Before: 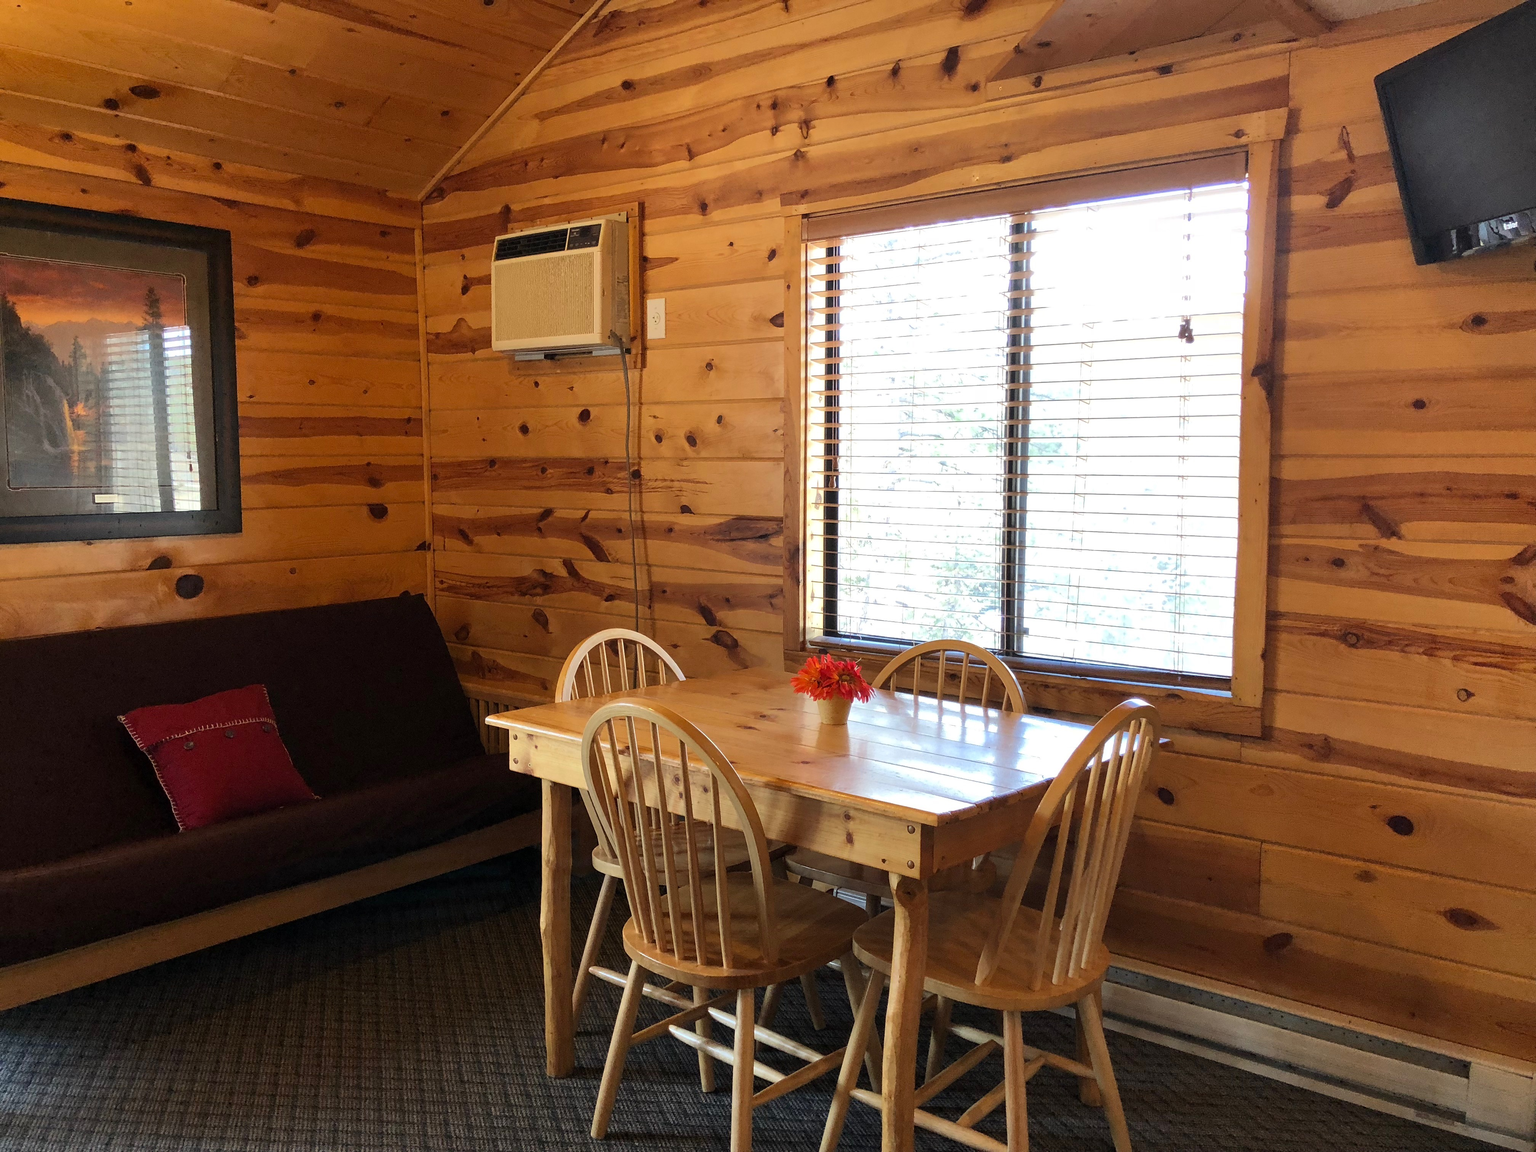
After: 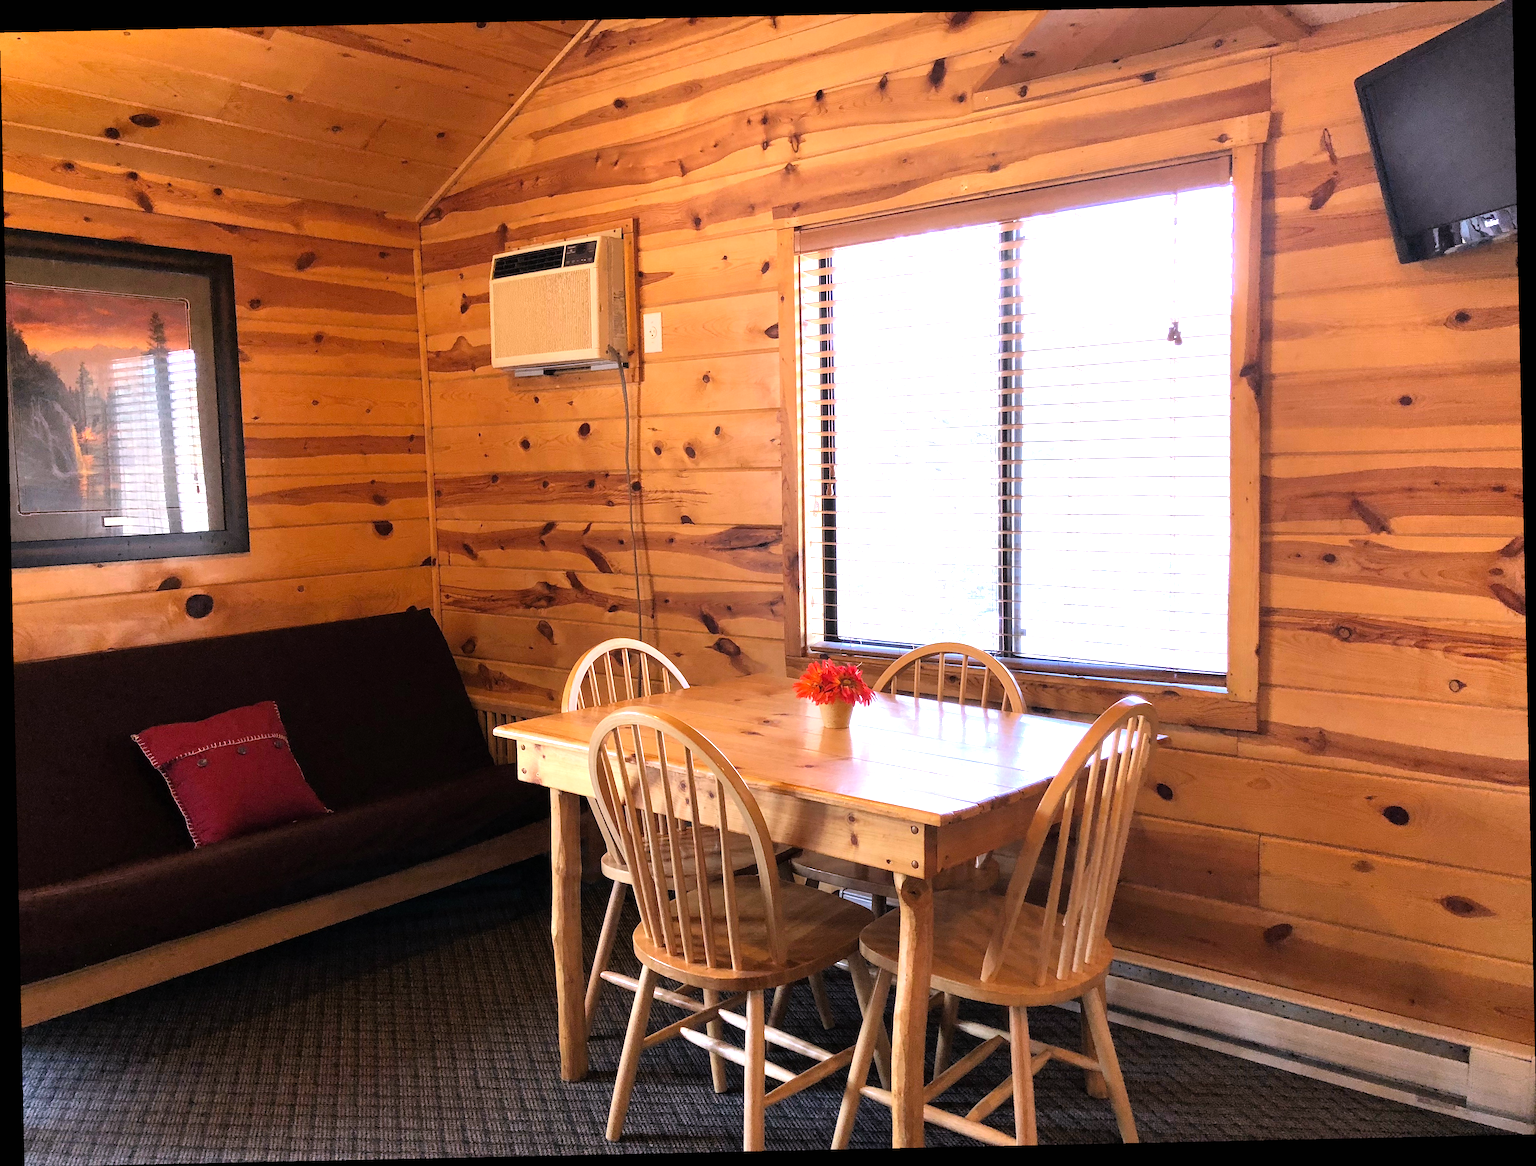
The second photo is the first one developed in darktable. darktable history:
white balance: red 1.066, blue 1.119
rgb curve: curves: ch0 [(0, 0) (0.136, 0.078) (0.262, 0.245) (0.414, 0.42) (1, 1)], compensate middle gray true, preserve colors basic power
exposure: black level correction 0, exposure 0.7 EV, compensate exposure bias true, compensate highlight preservation false
rotate and perspective: rotation -1.24°, automatic cropping off
